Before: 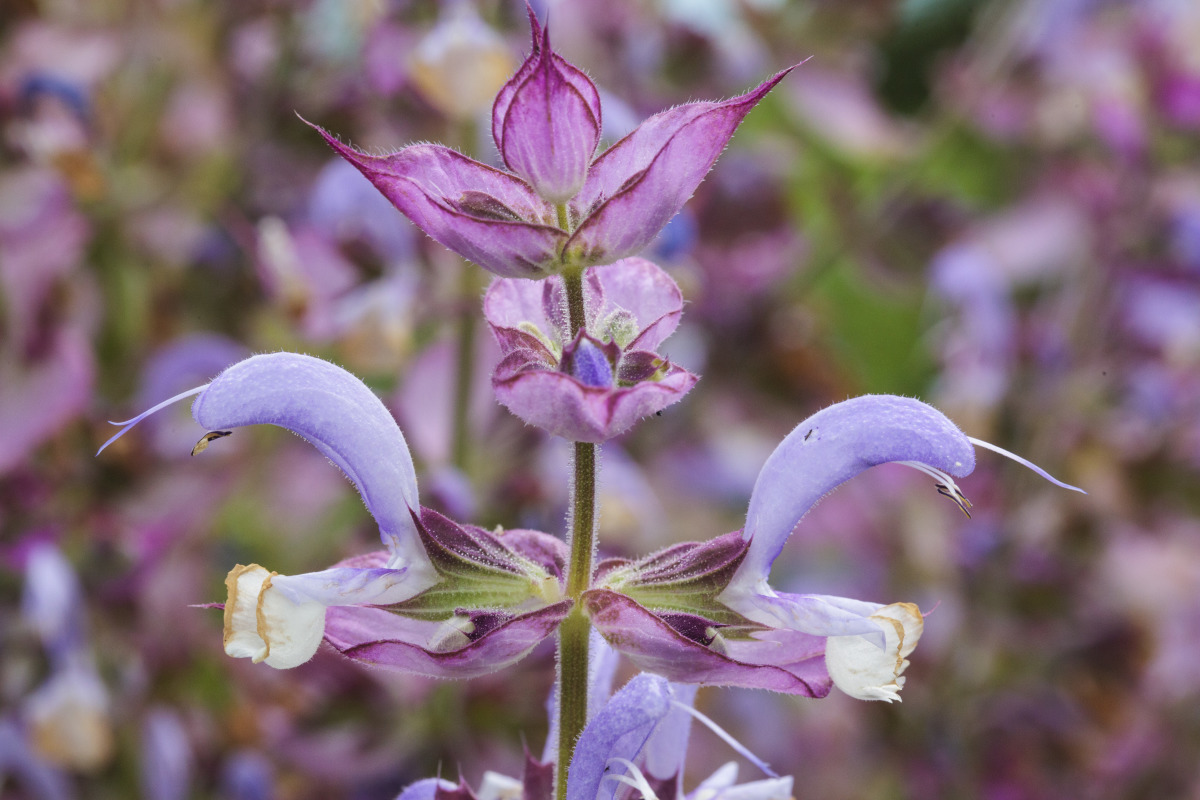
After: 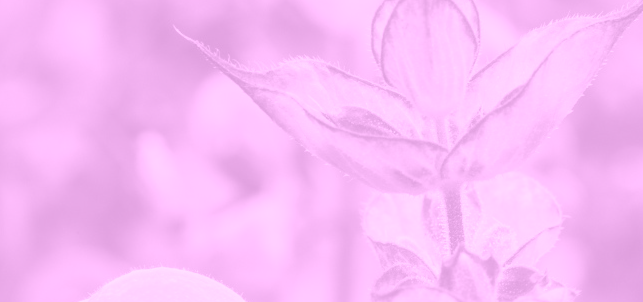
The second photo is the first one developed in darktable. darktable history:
shadows and highlights: radius 100.41, shadows 50.55, highlights -64.36, highlights color adjustment 49.82%, soften with gaussian
crop: left 10.121%, top 10.631%, right 36.218%, bottom 51.526%
colorize: hue 331.2°, saturation 75%, source mix 30.28%, lightness 70.52%, version 1
white balance: red 0.766, blue 1.537
